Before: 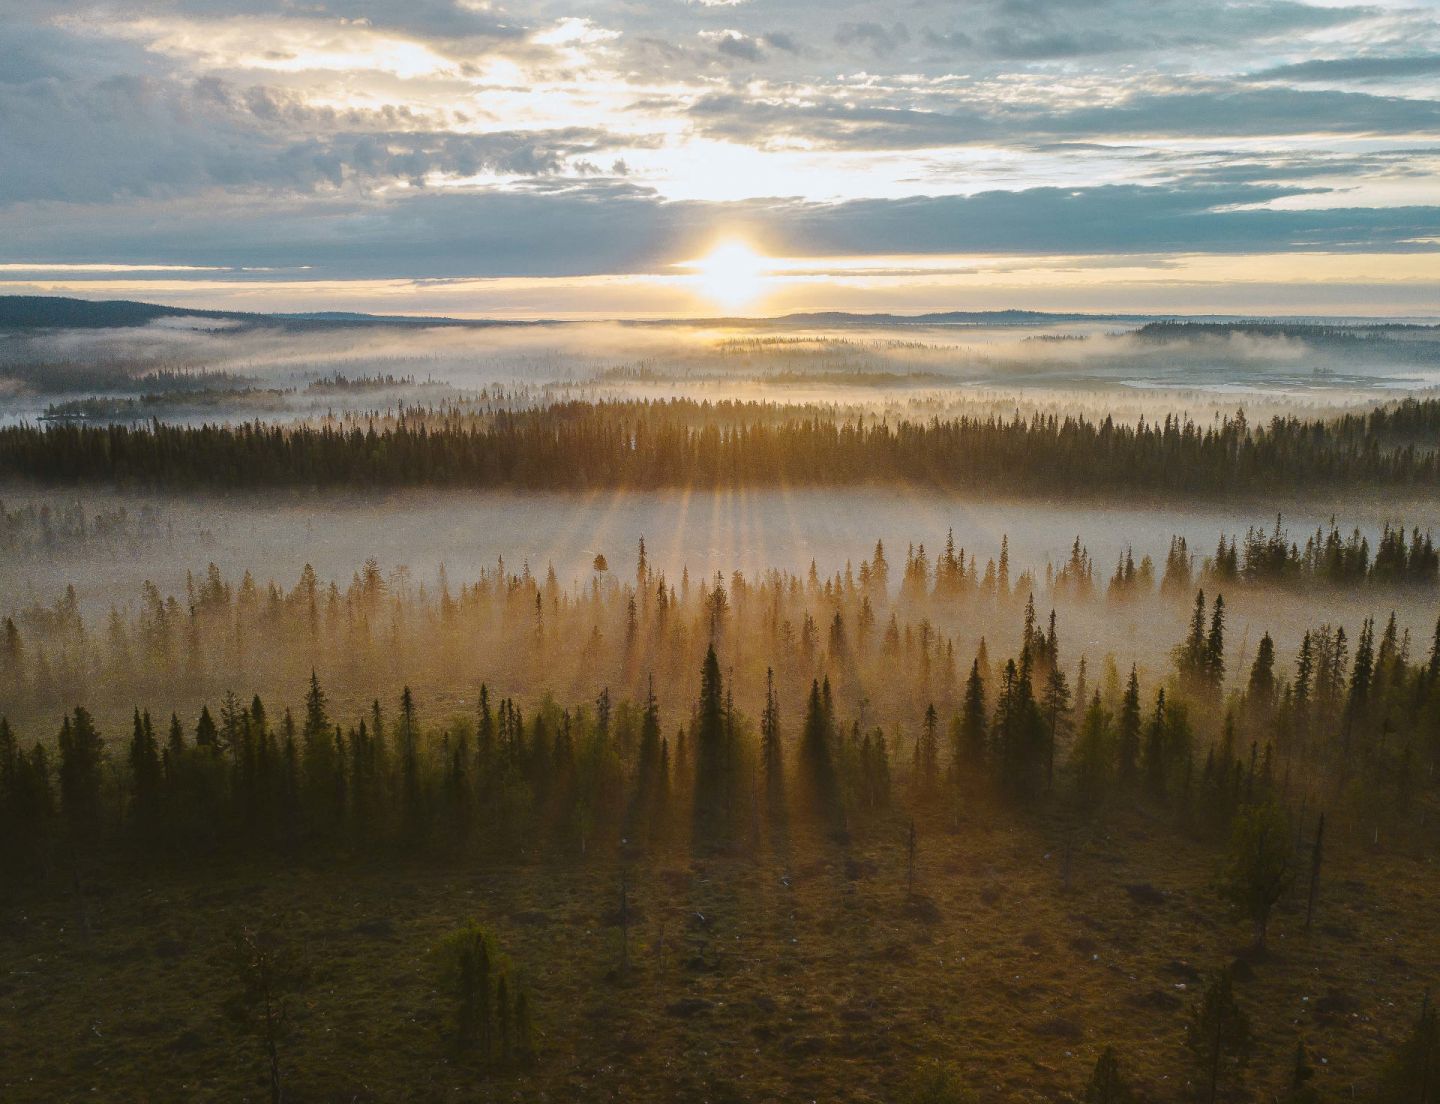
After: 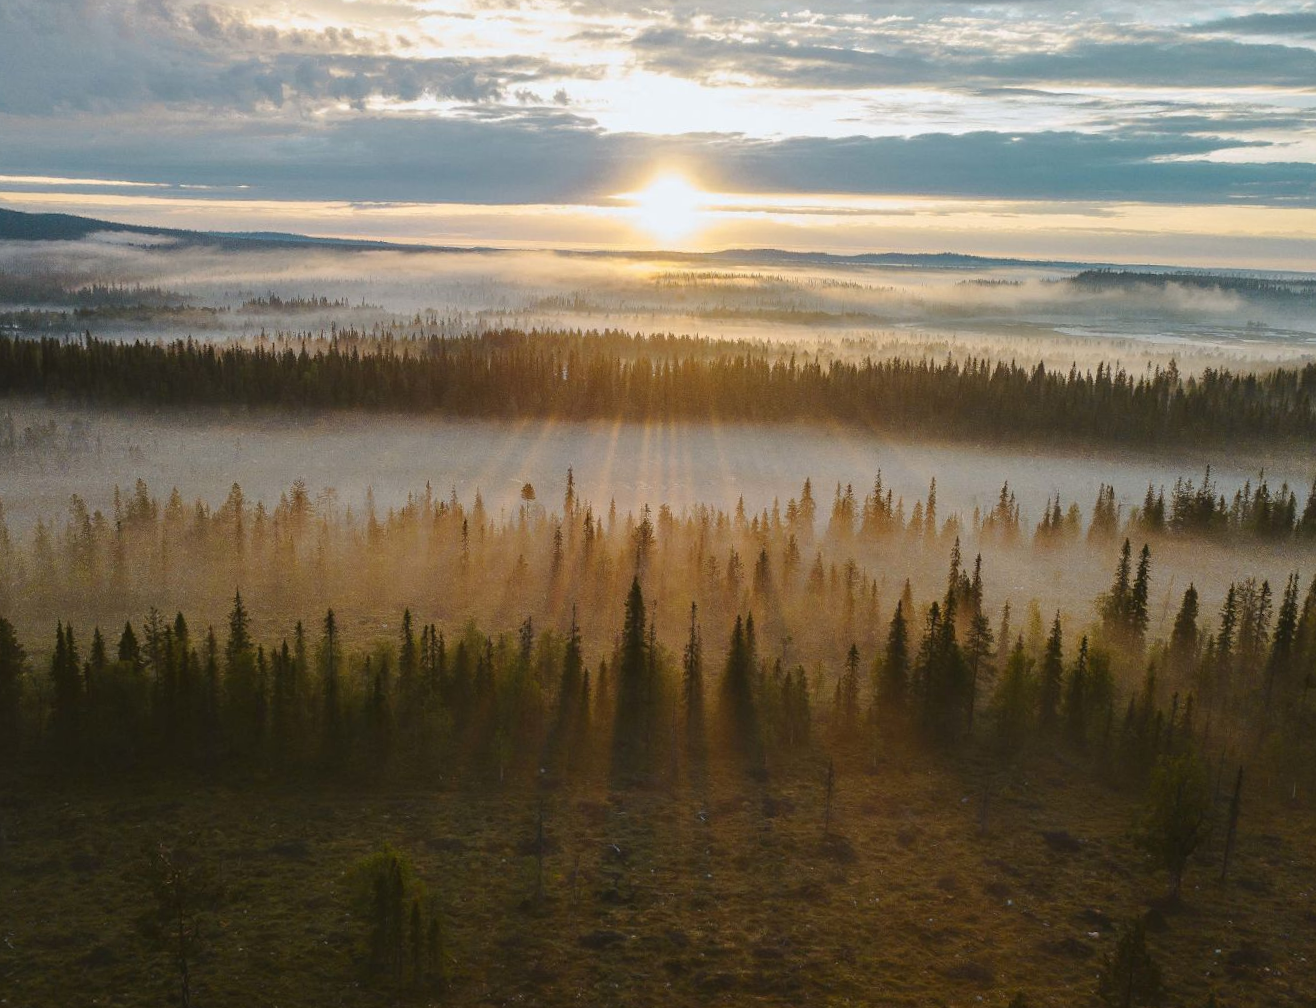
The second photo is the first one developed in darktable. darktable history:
crop and rotate: angle -1.93°, left 3.09%, top 4.25%, right 1.523%, bottom 0.442%
